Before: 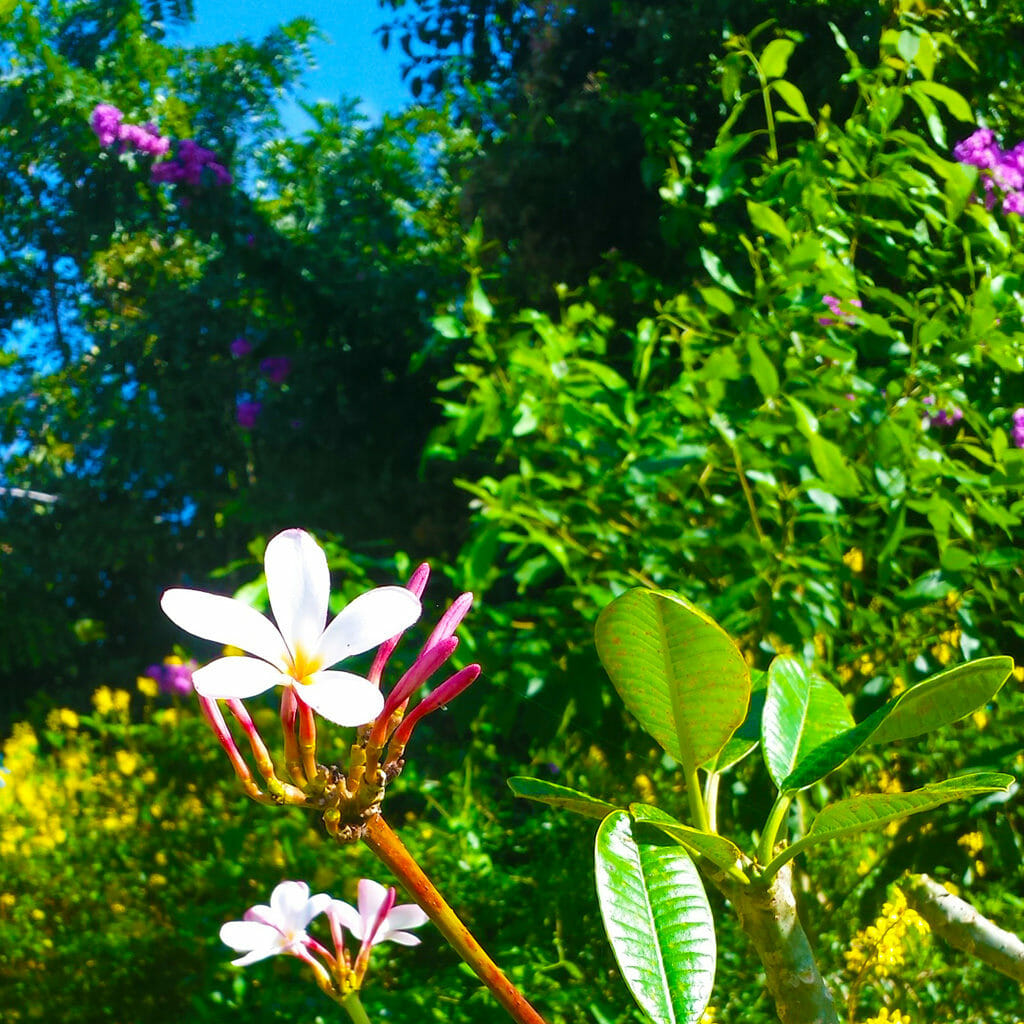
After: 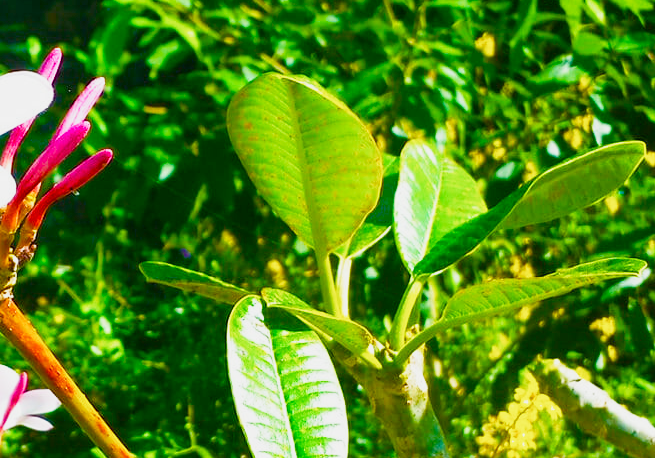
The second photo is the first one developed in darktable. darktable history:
crop and rotate: left 35.977%, top 50.297%, bottom 4.964%
color balance rgb: perceptual saturation grading › global saturation 20%, perceptual saturation grading › highlights -25.745%, perceptual saturation grading › shadows 49.914%
base curve: curves: ch0 [(0, 0) (0.088, 0.125) (0.176, 0.251) (0.354, 0.501) (0.613, 0.749) (1, 0.877)], preserve colors none
